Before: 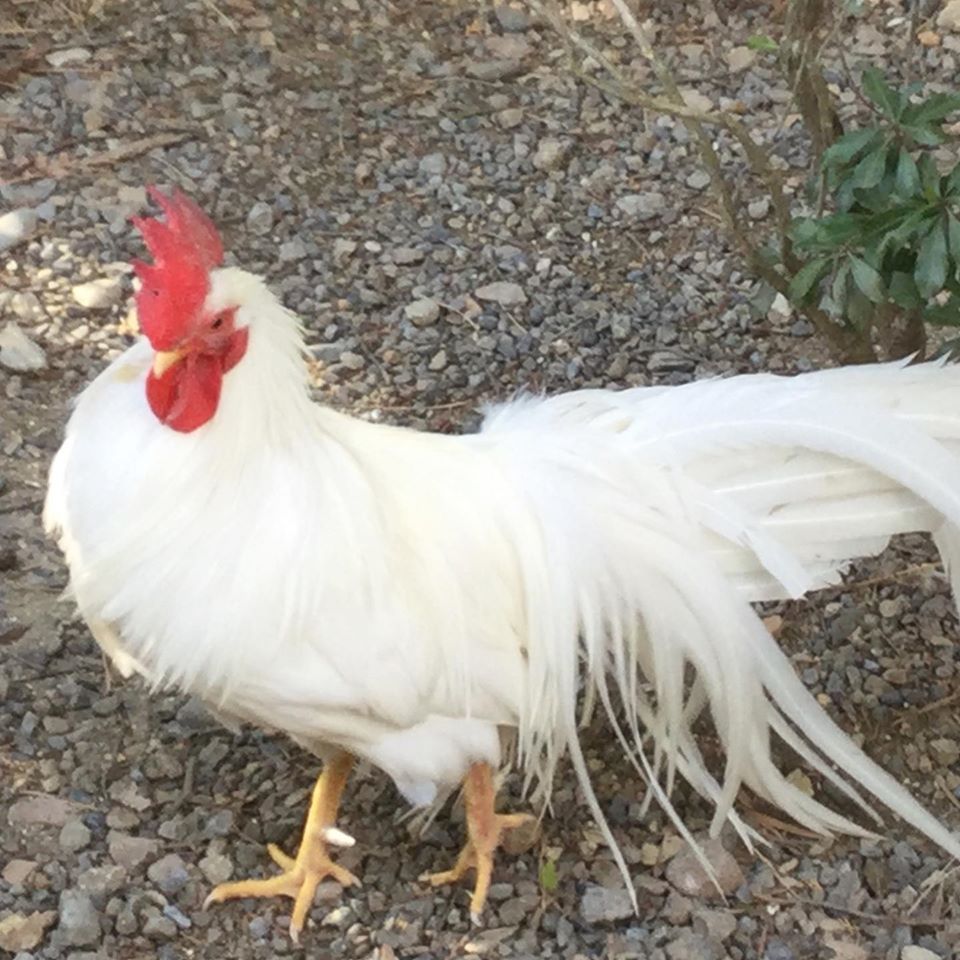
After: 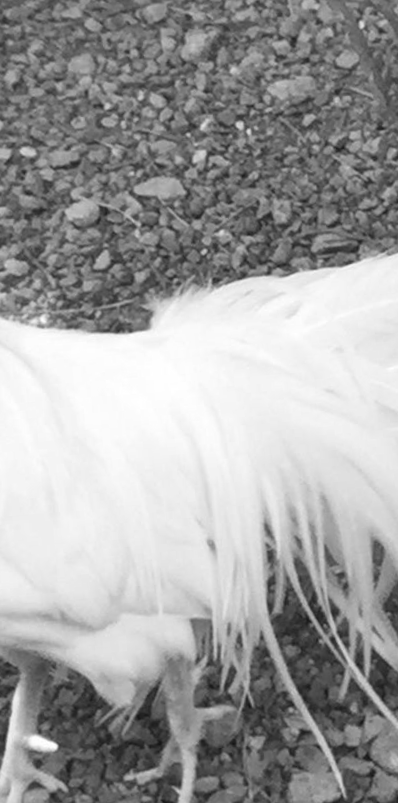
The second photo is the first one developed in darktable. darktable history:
rotate and perspective: rotation -4.57°, crop left 0.054, crop right 0.944, crop top 0.087, crop bottom 0.914
monochrome: on, module defaults
crop: left 33.452%, top 6.025%, right 23.155%
